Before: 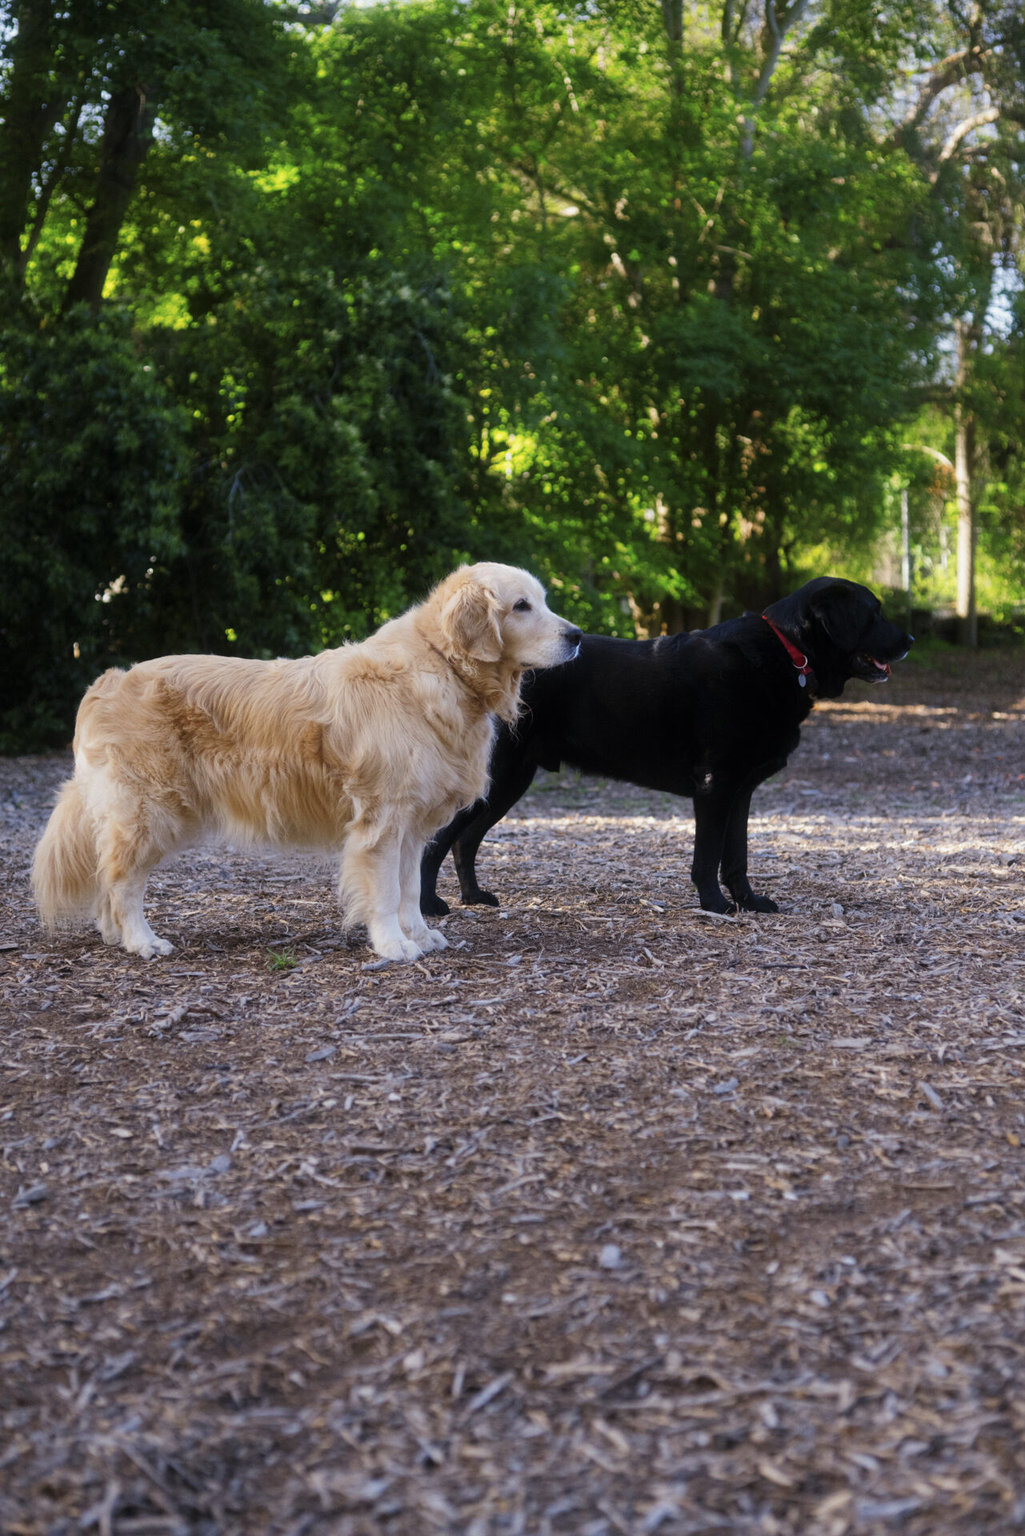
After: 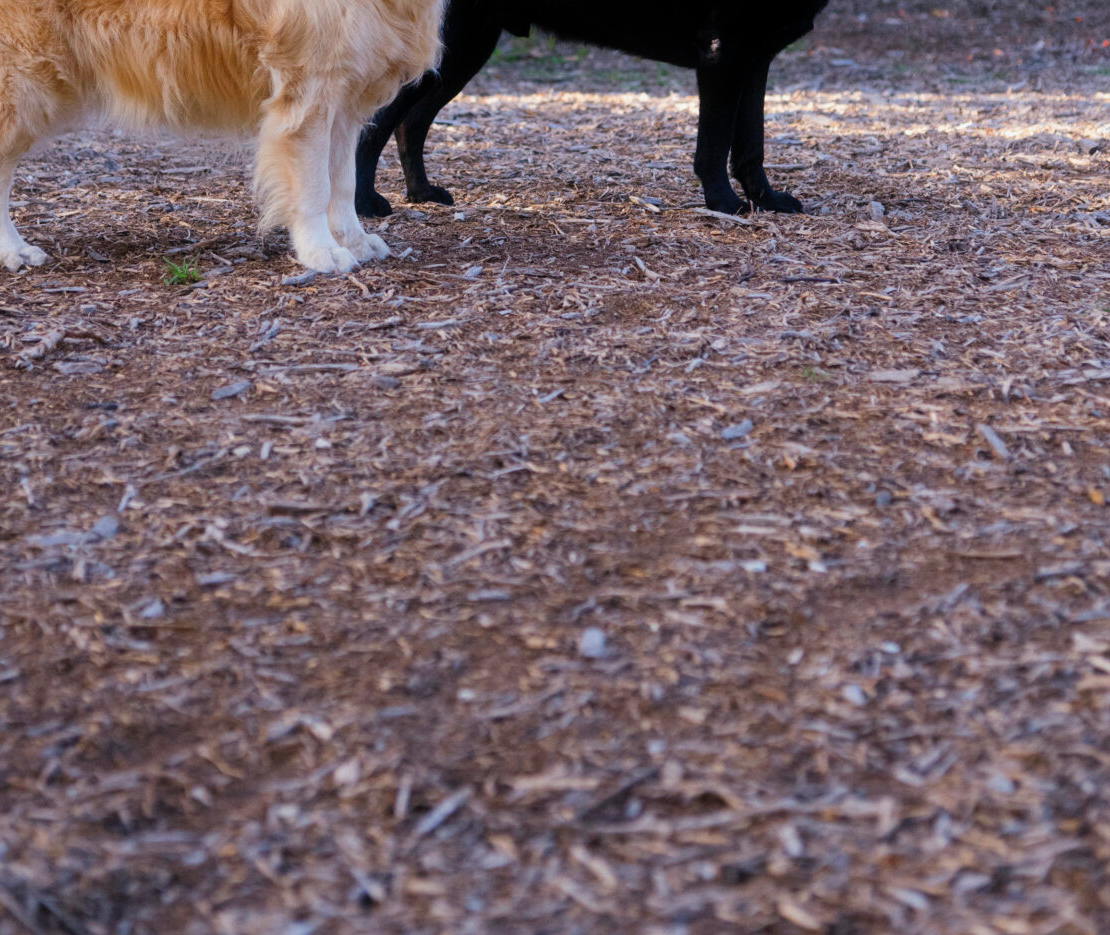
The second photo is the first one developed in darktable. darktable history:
crop and rotate: left 13.283%, top 48.383%, bottom 2.872%
contrast brightness saturation: saturation 0.18
